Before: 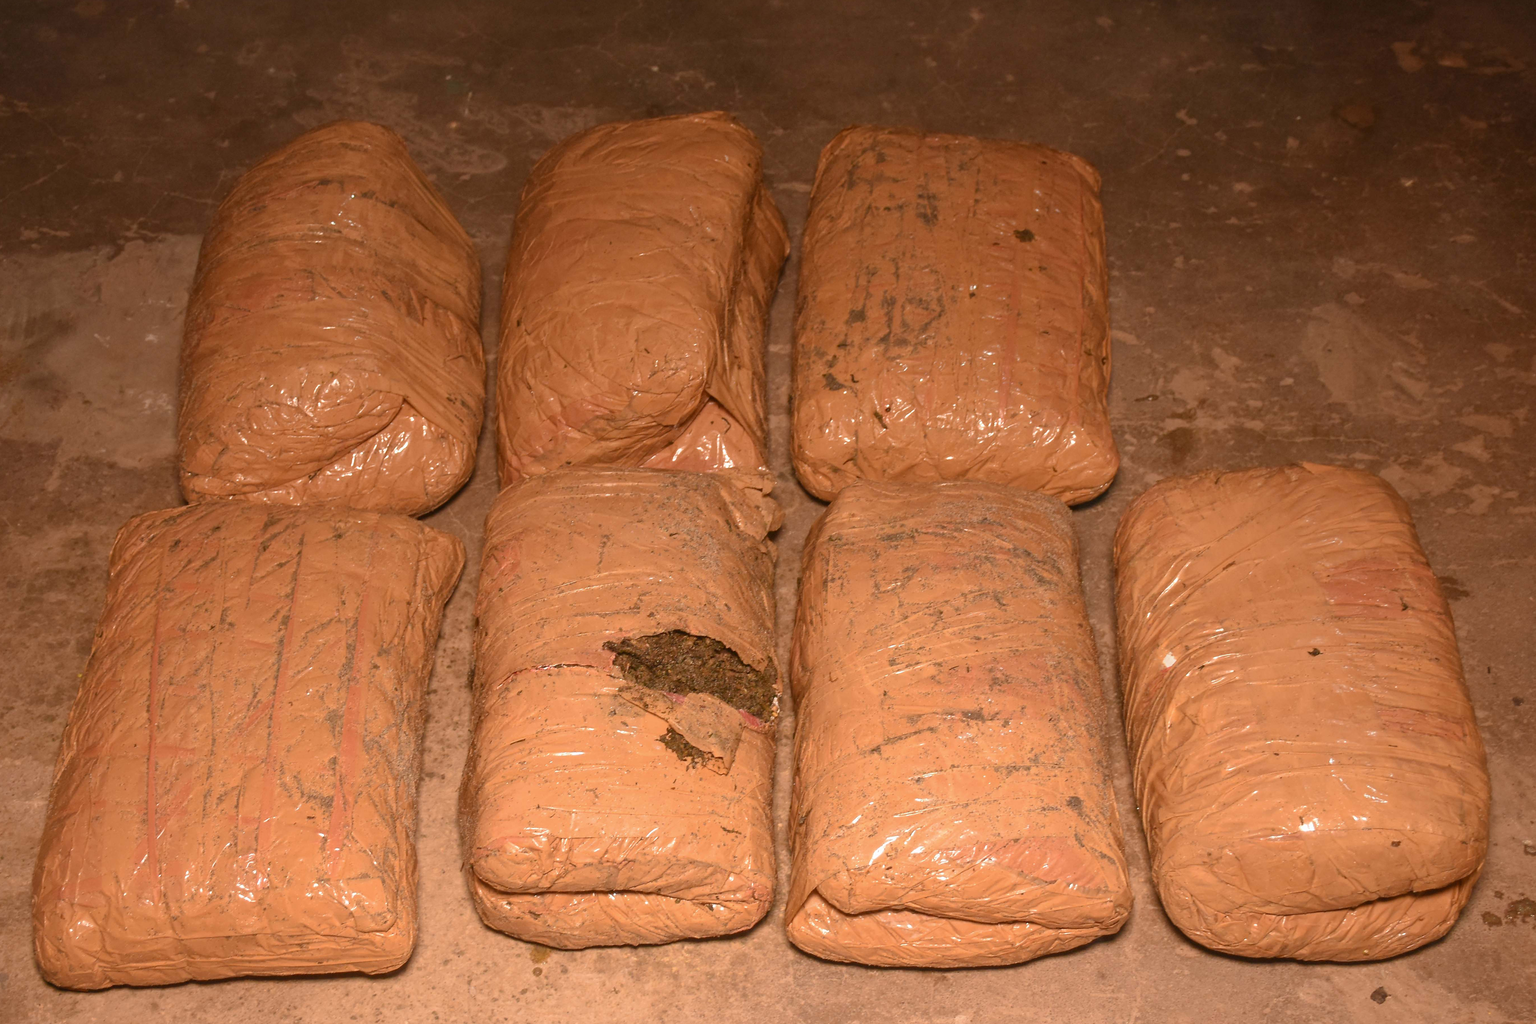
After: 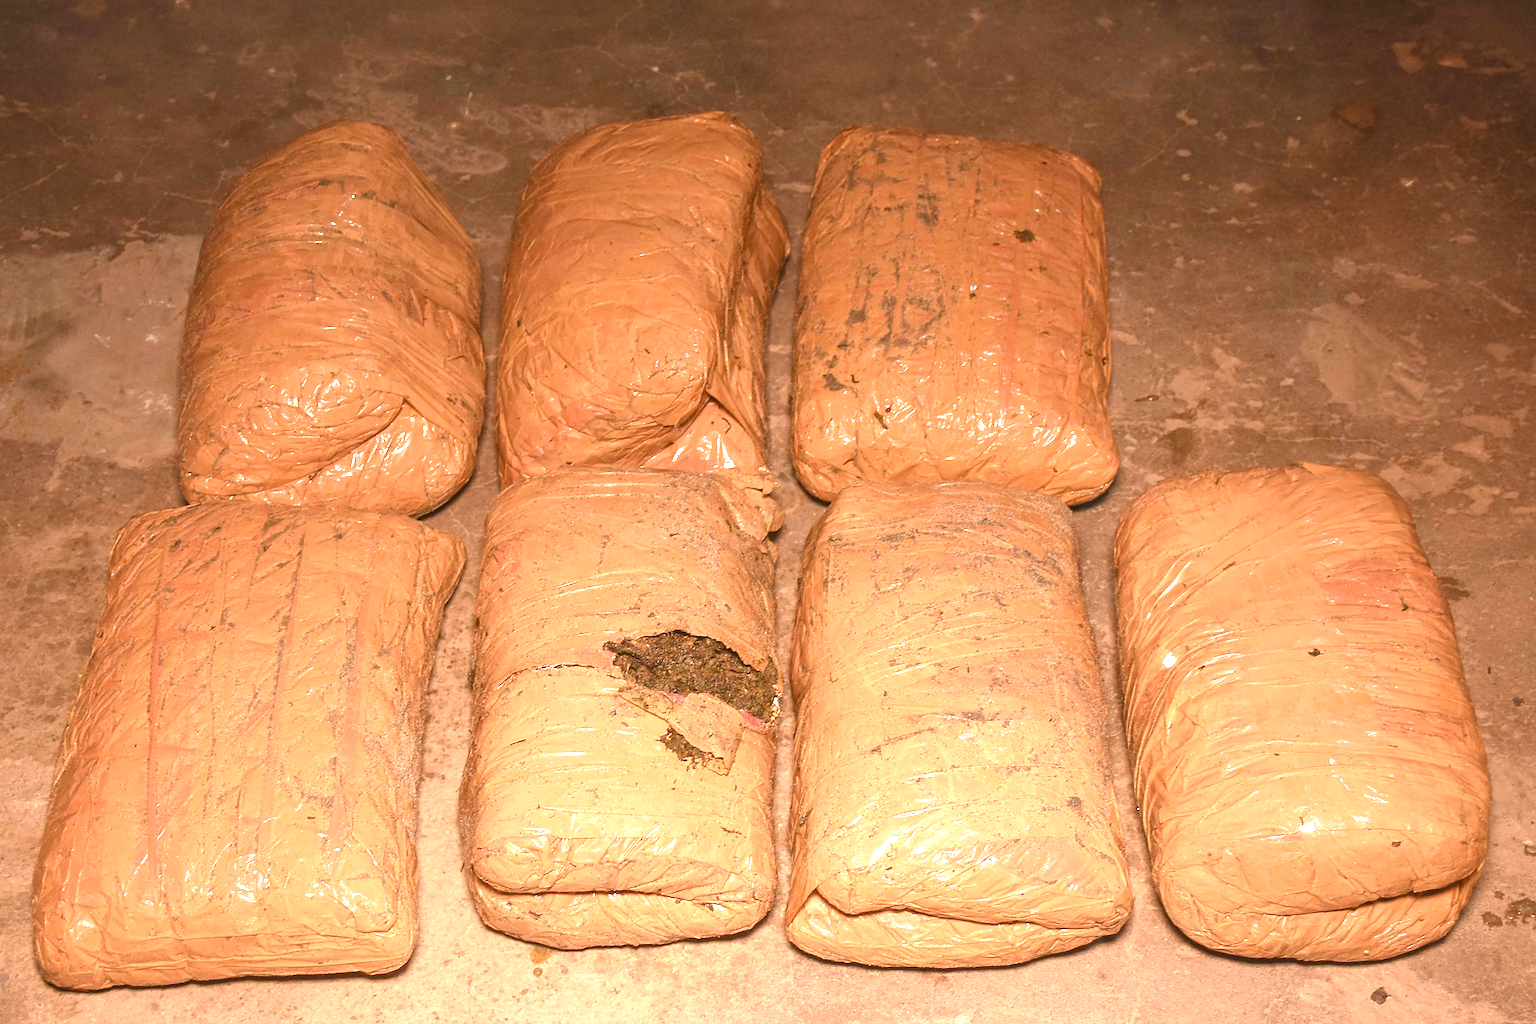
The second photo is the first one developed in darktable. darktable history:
white balance: red 0.974, blue 1.044
exposure: black level correction 0, exposure 1.2 EV, compensate exposure bias true, compensate highlight preservation false
sharpen: on, module defaults
